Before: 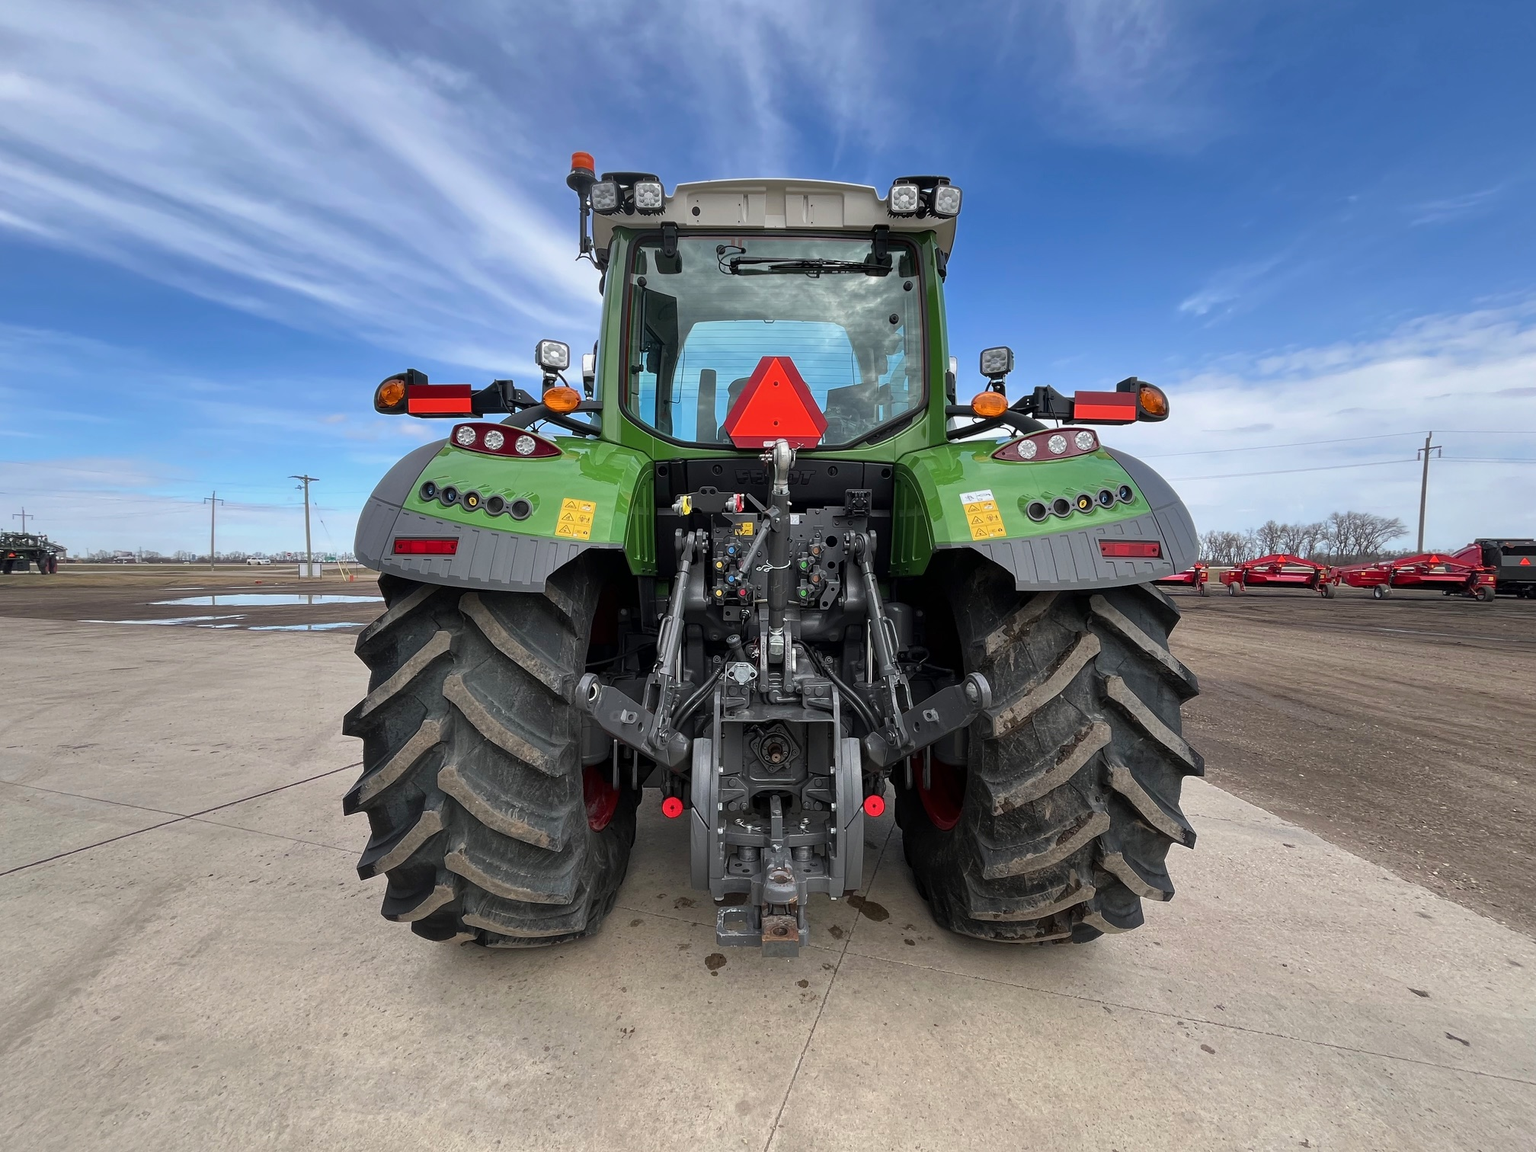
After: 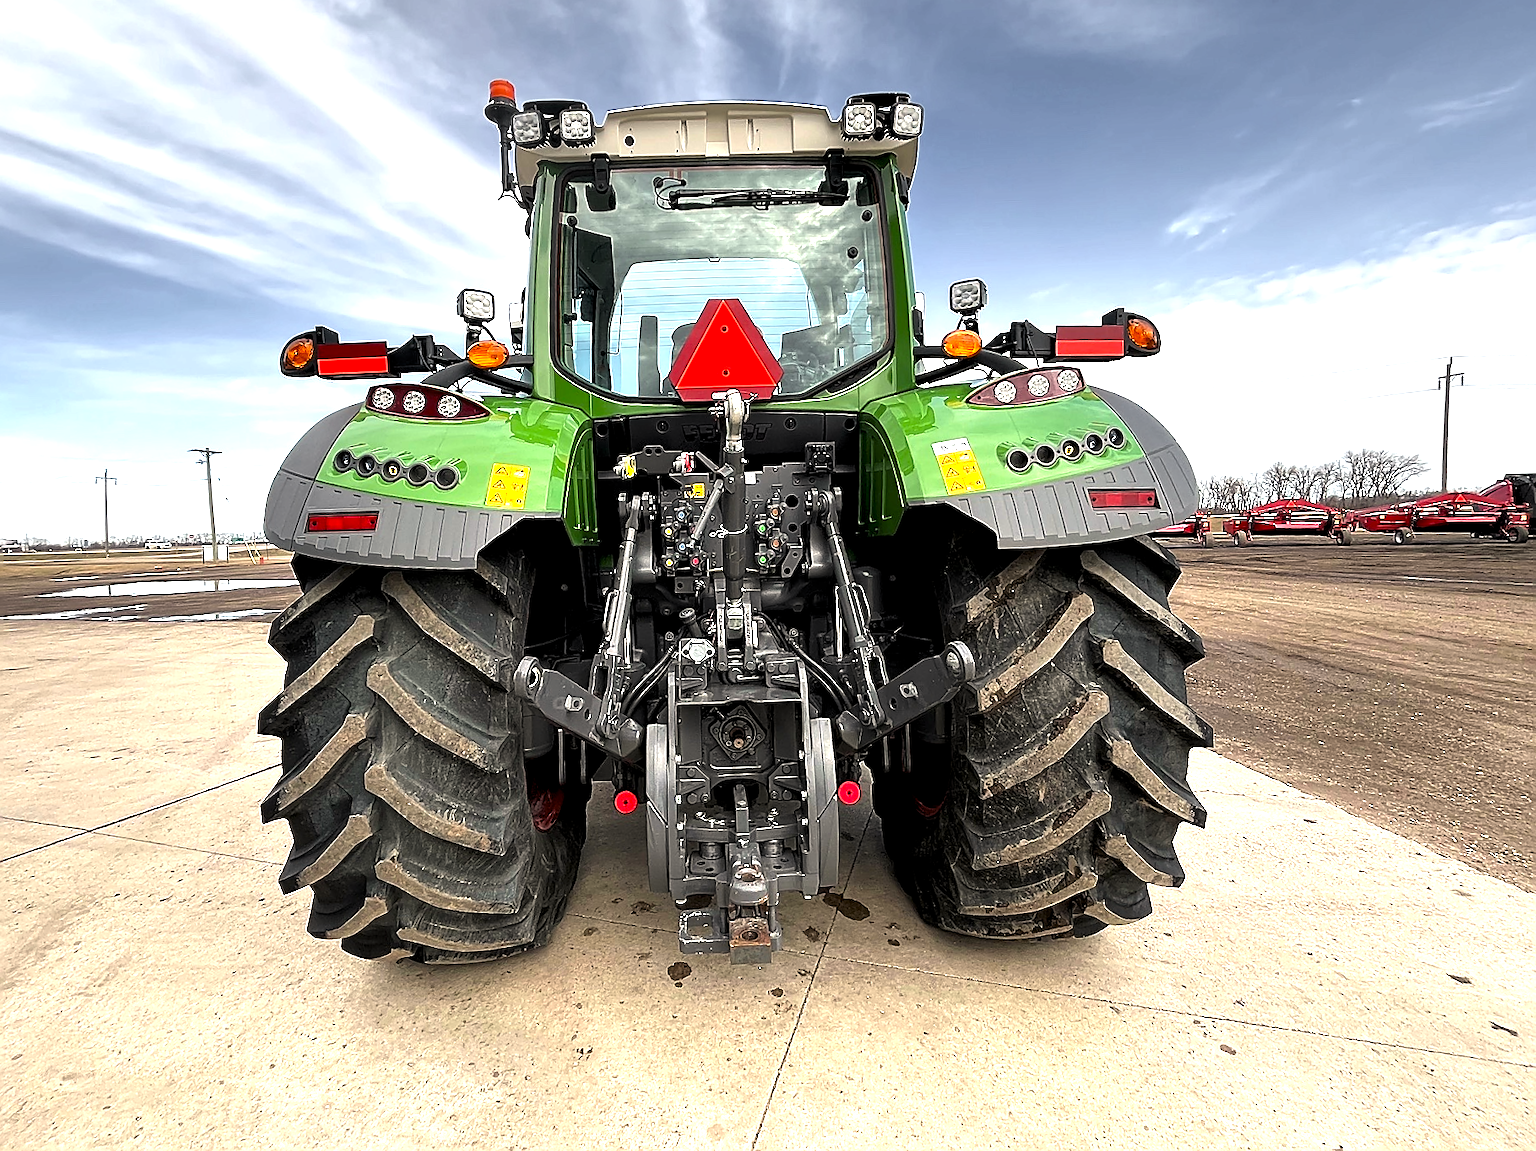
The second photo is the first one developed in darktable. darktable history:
crop and rotate: angle 1.96°, left 5.673%, top 5.673%
exposure: black level correction 0.001, exposure 1.116 EV, compensate highlight preservation false
color zones: curves: ch1 [(0.25, 0.61) (0.75, 0.248)]
white balance: red 1.045, blue 0.932
sharpen: radius 1.4, amount 1.25, threshold 0.7
levels: levels [0.029, 0.545, 0.971]
